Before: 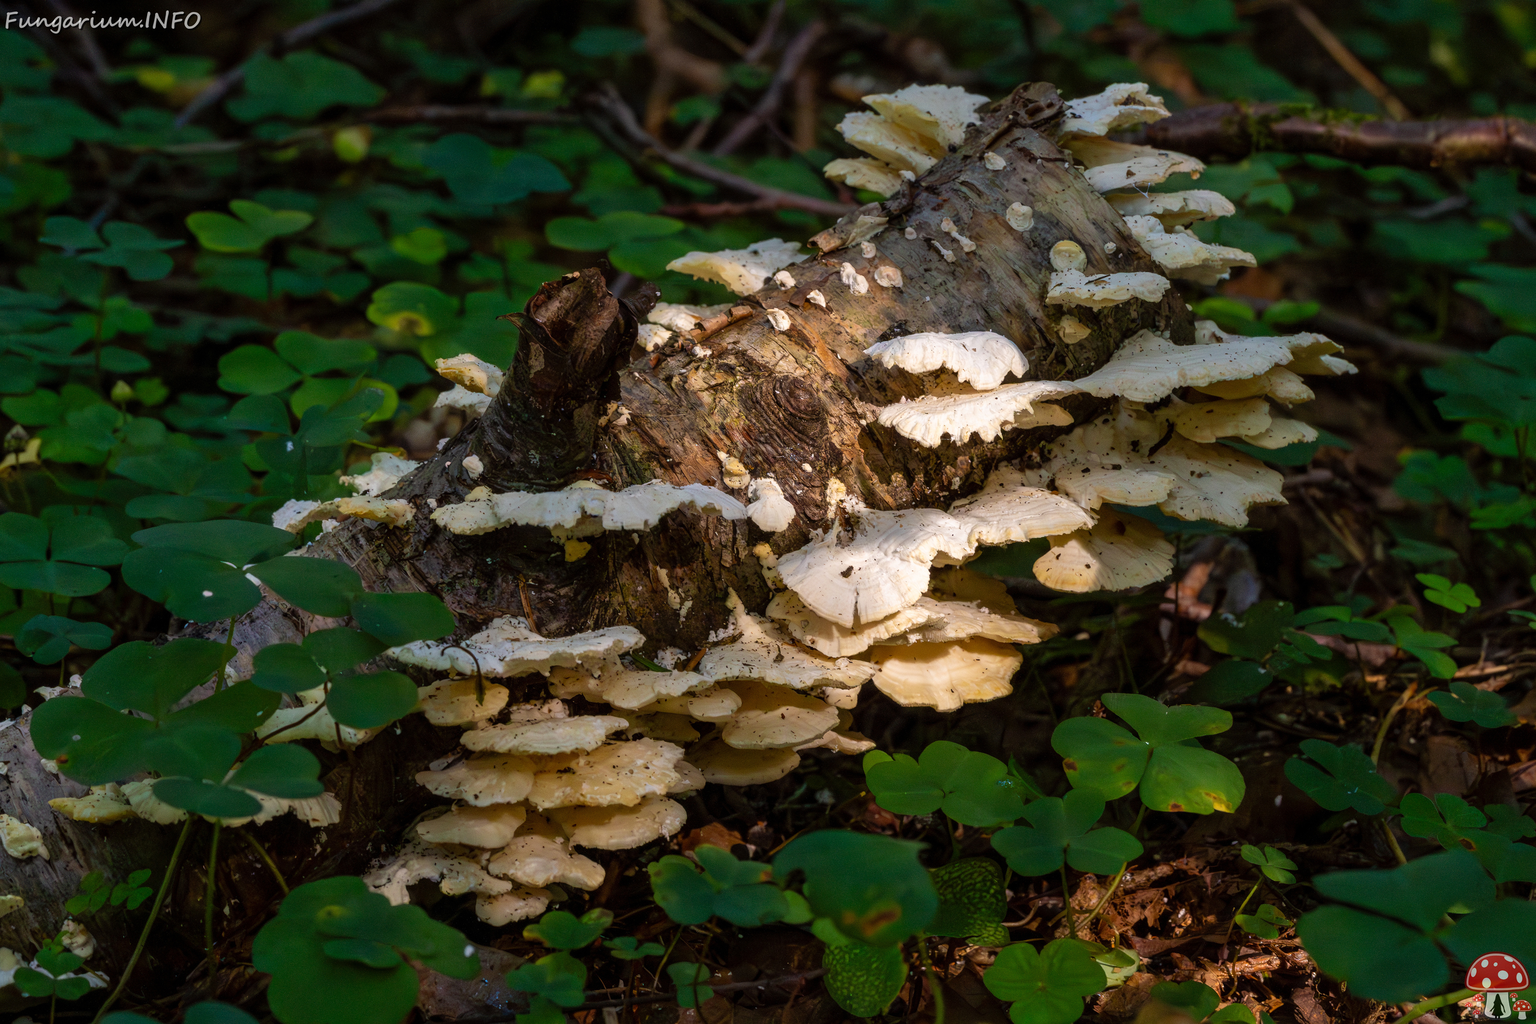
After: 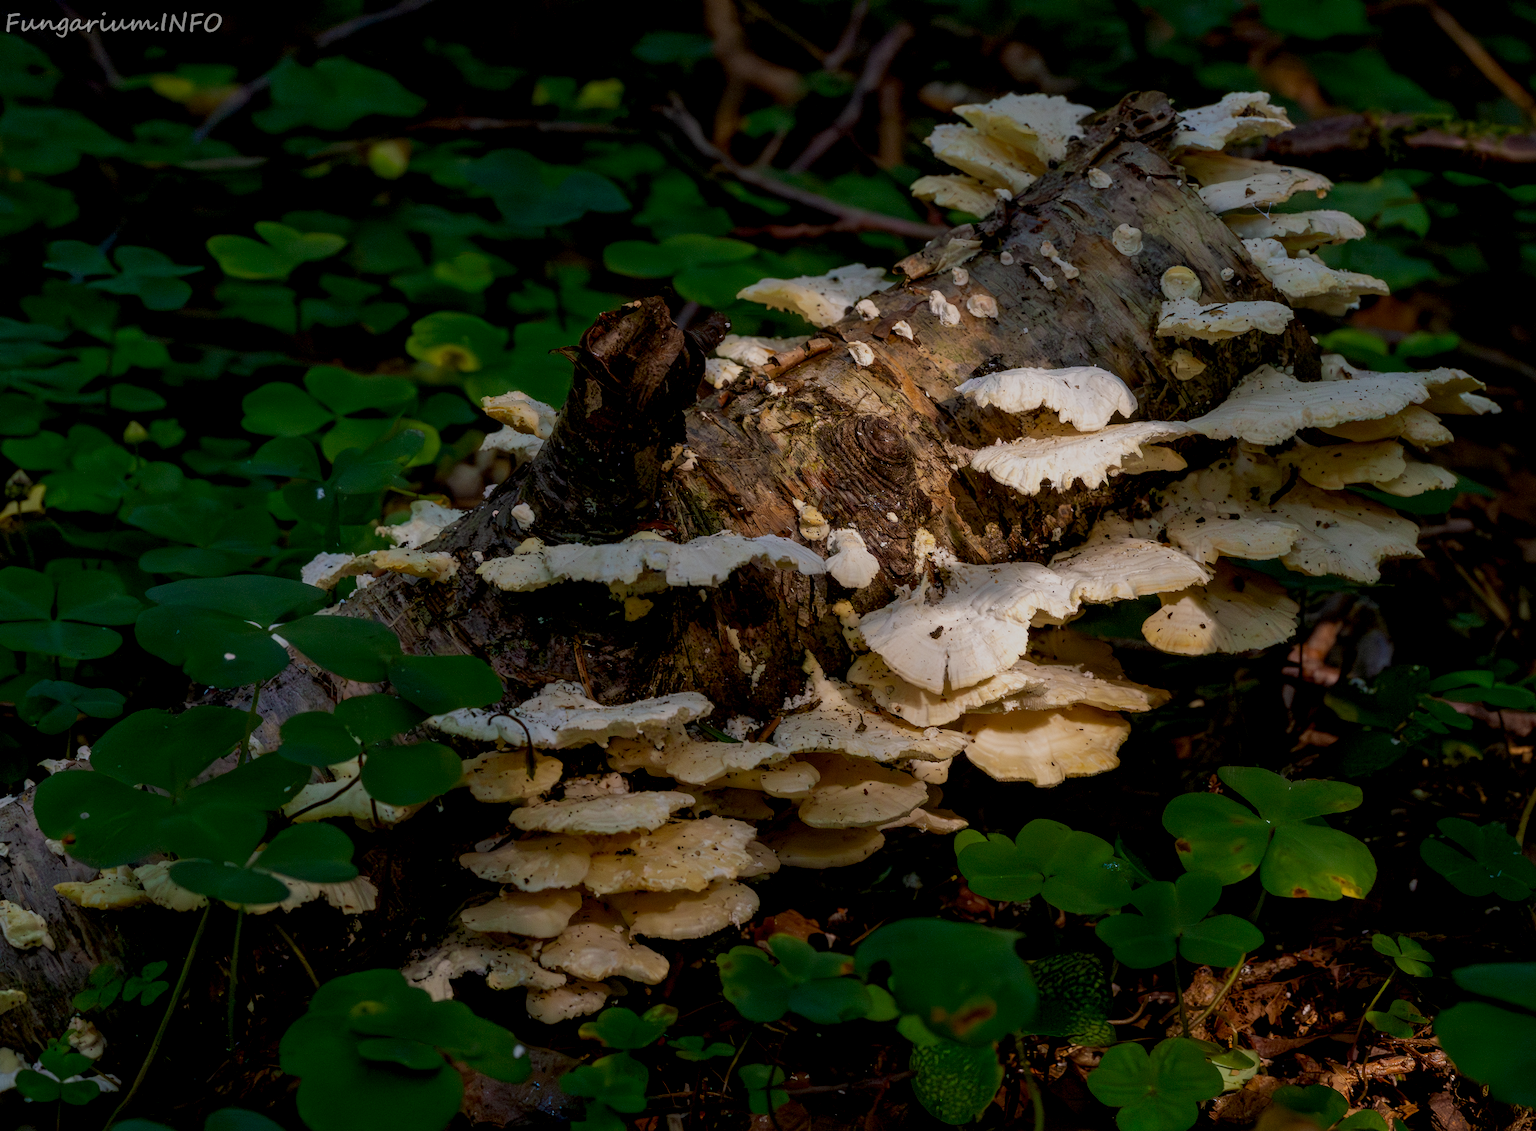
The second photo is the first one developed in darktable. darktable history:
crop: right 9.509%, bottom 0.031%
exposure: black level correction 0.009, exposure -0.637 EV, compensate highlight preservation false
